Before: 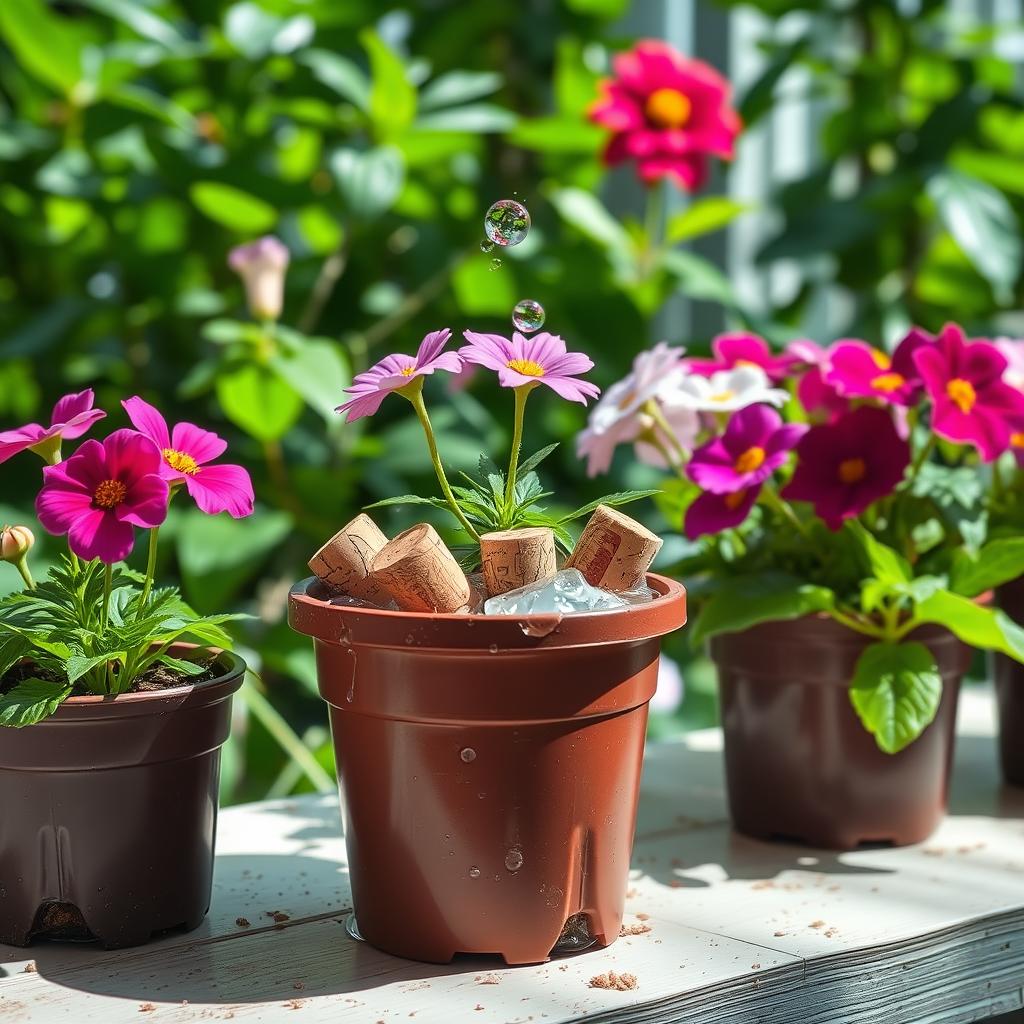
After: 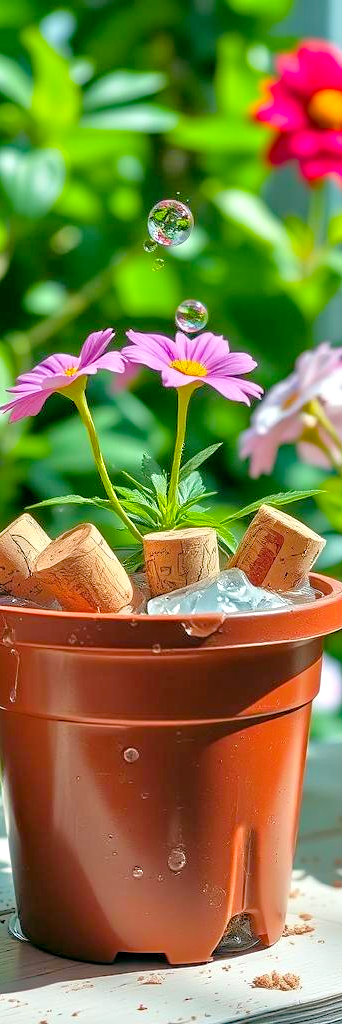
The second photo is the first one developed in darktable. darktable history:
haze removal: compatibility mode true, adaptive false
color balance rgb: global offset › luminance -0.328%, global offset › chroma 0.11%, global offset › hue 164.94°, perceptual saturation grading › global saturation 19.582%, global vibrance 5.224%
tone equalizer: -7 EV 0.155 EV, -6 EV 0.63 EV, -5 EV 1.15 EV, -4 EV 1.35 EV, -3 EV 1.16 EV, -2 EV 0.6 EV, -1 EV 0.16 EV, mask exposure compensation -0.494 EV
crop: left 32.94%, right 33.657%
